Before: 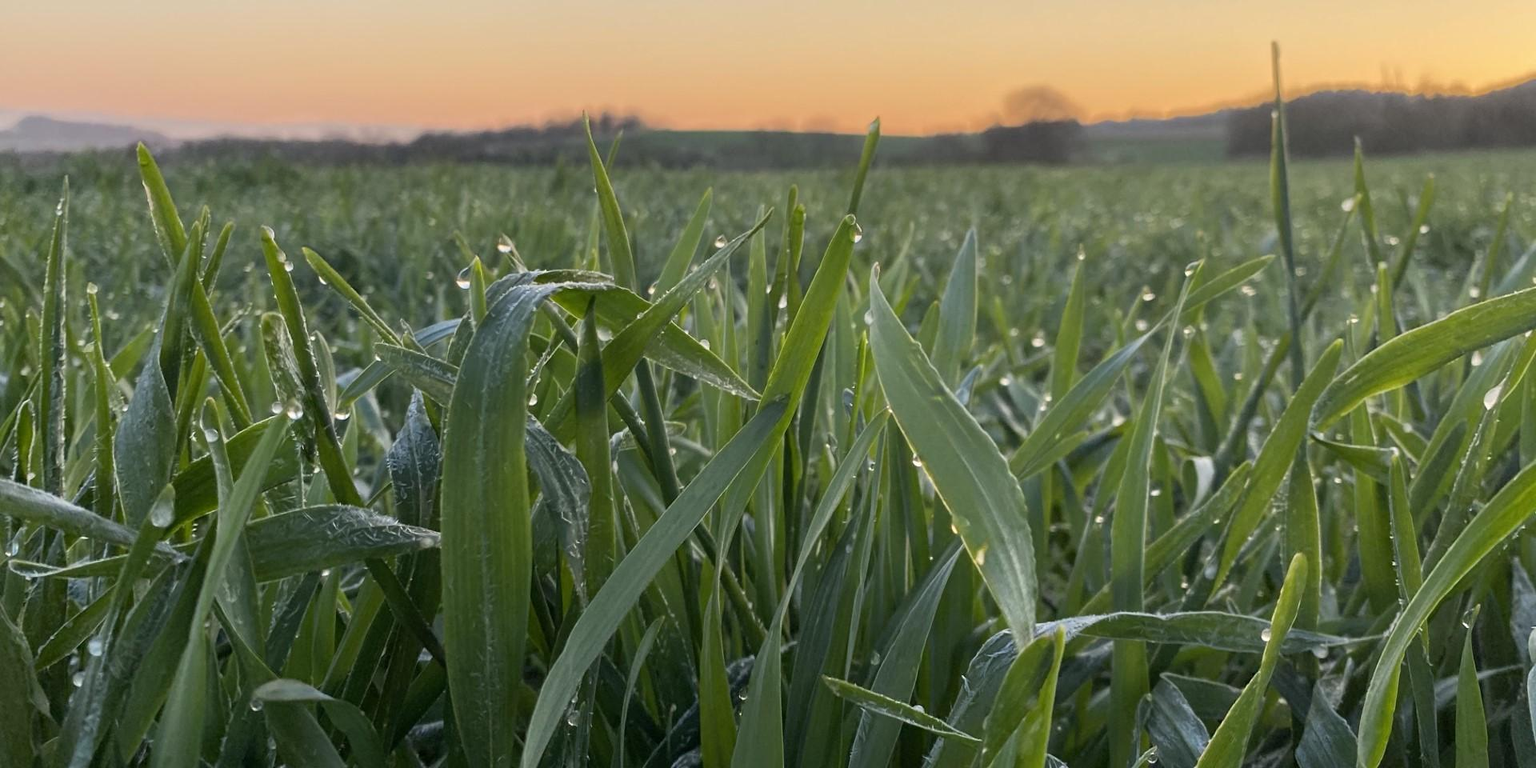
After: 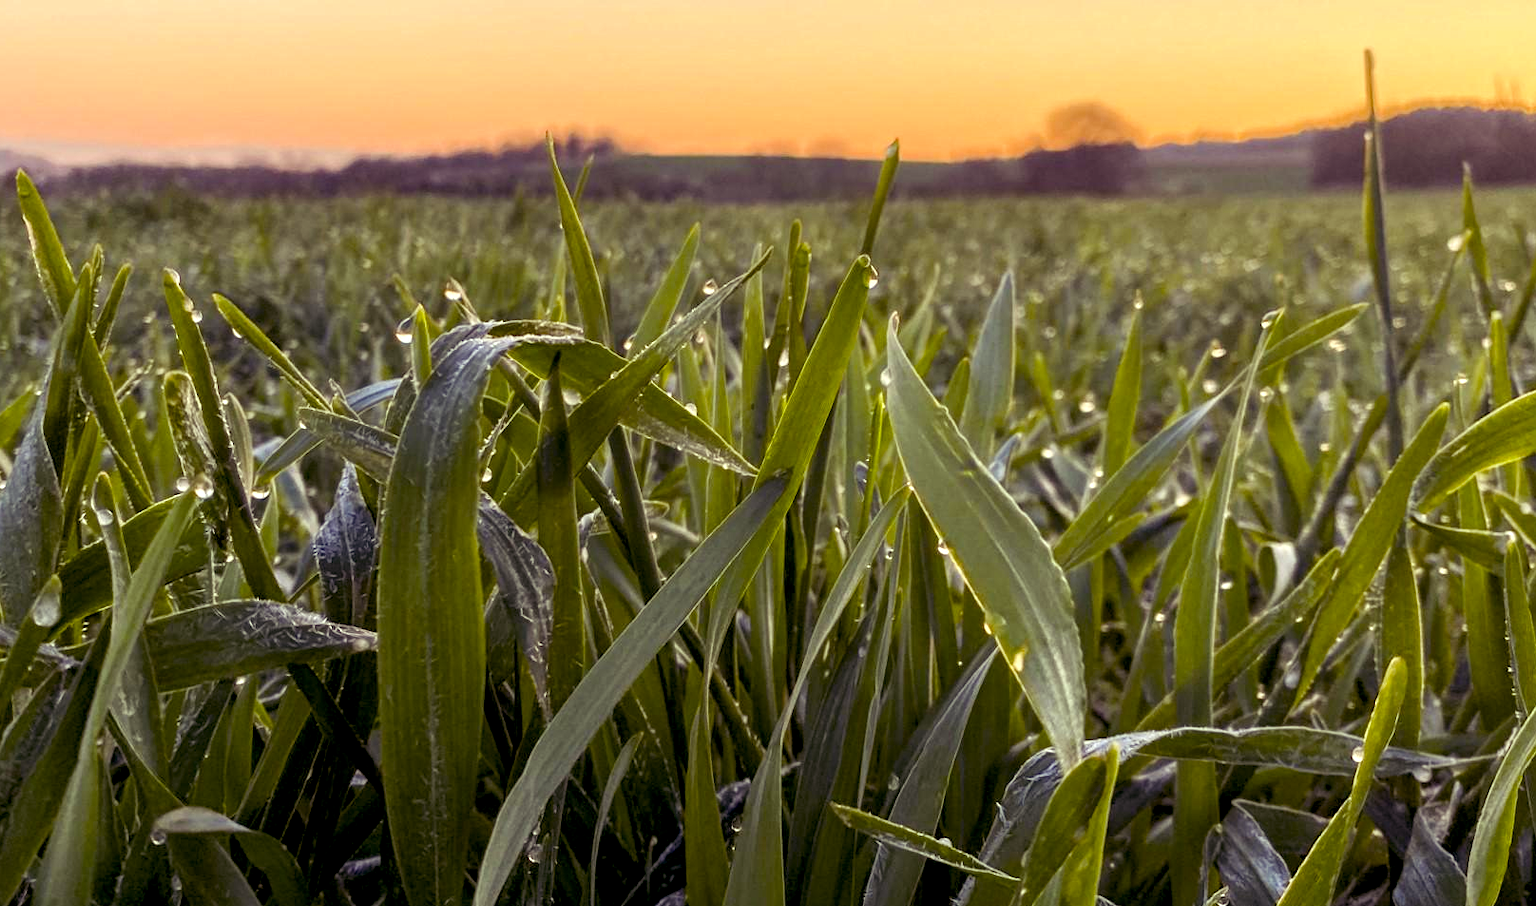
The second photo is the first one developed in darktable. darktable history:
local contrast: on, module defaults
crop: left 8.026%, right 7.374%
color balance rgb: shadows lift › luminance -21.66%, shadows lift › chroma 8.98%, shadows lift › hue 283.37°, power › chroma 1.55%, power › hue 25.59°, highlights gain › luminance 6.08%, highlights gain › chroma 2.55%, highlights gain › hue 90°, global offset › luminance -0.87%, perceptual saturation grading › global saturation 27.49%, perceptual saturation grading › highlights -28.39%, perceptual saturation grading › mid-tones 15.22%, perceptual saturation grading › shadows 33.98%, perceptual brilliance grading › highlights 10%, perceptual brilliance grading › mid-tones 5%
